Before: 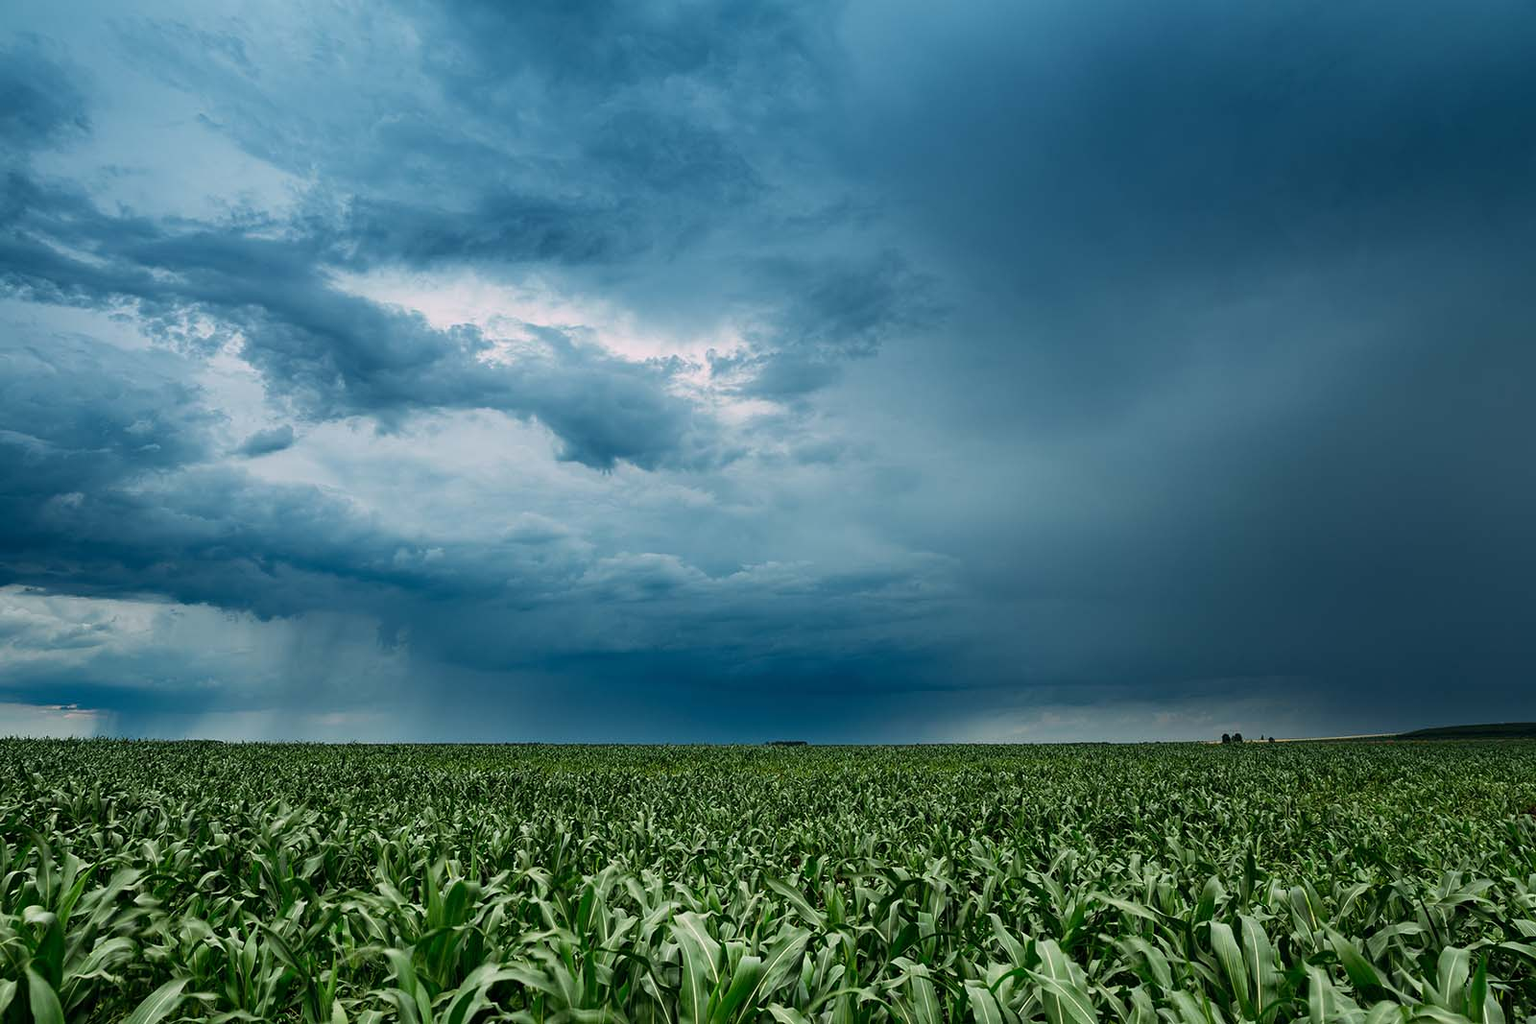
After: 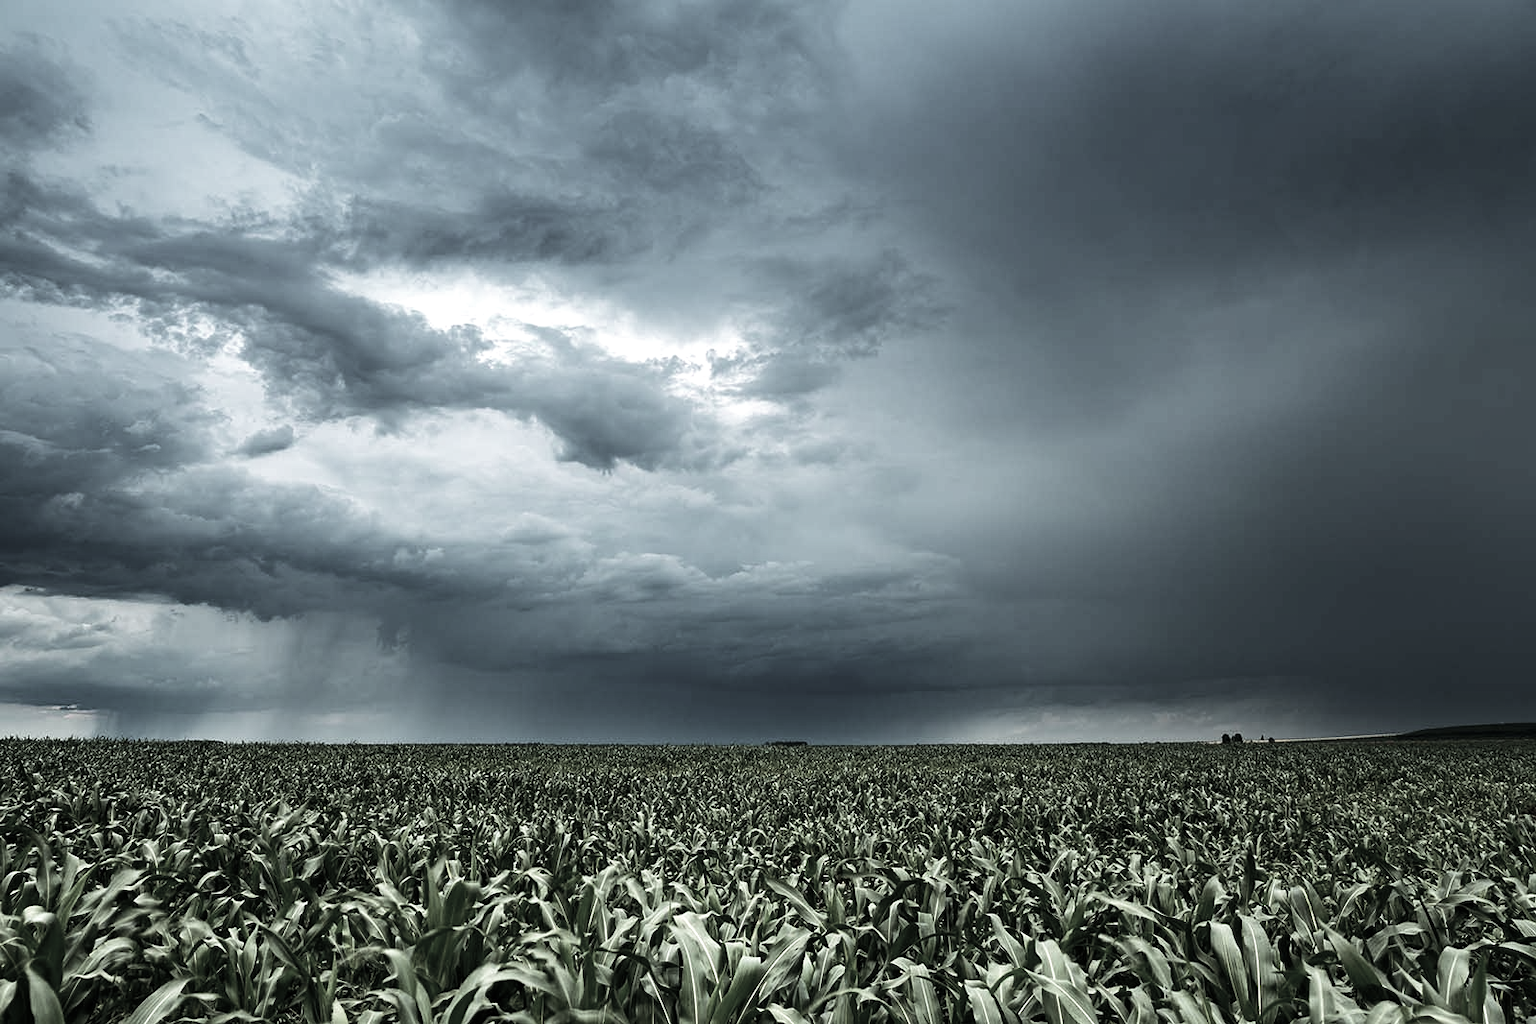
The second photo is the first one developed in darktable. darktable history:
velvia: on, module defaults
color zones: curves: ch1 [(0, 0.153) (0.143, 0.15) (0.286, 0.151) (0.429, 0.152) (0.571, 0.152) (0.714, 0.151) (0.857, 0.151) (1, 0.153)]
tone equalizer: -8 EV -0.75 EV, -7 EV -0.7 EV, -6 EV -0.6 EV, -5 EV -0.4 EV, -3 EV 0.4 EV, -2 EV 0.6 EV, -1 EV 0.7 EV, +0 EV 0.75 EV, edges refinement/feathering 500, mask exposure compensation -1.57 EV, preserve details no
